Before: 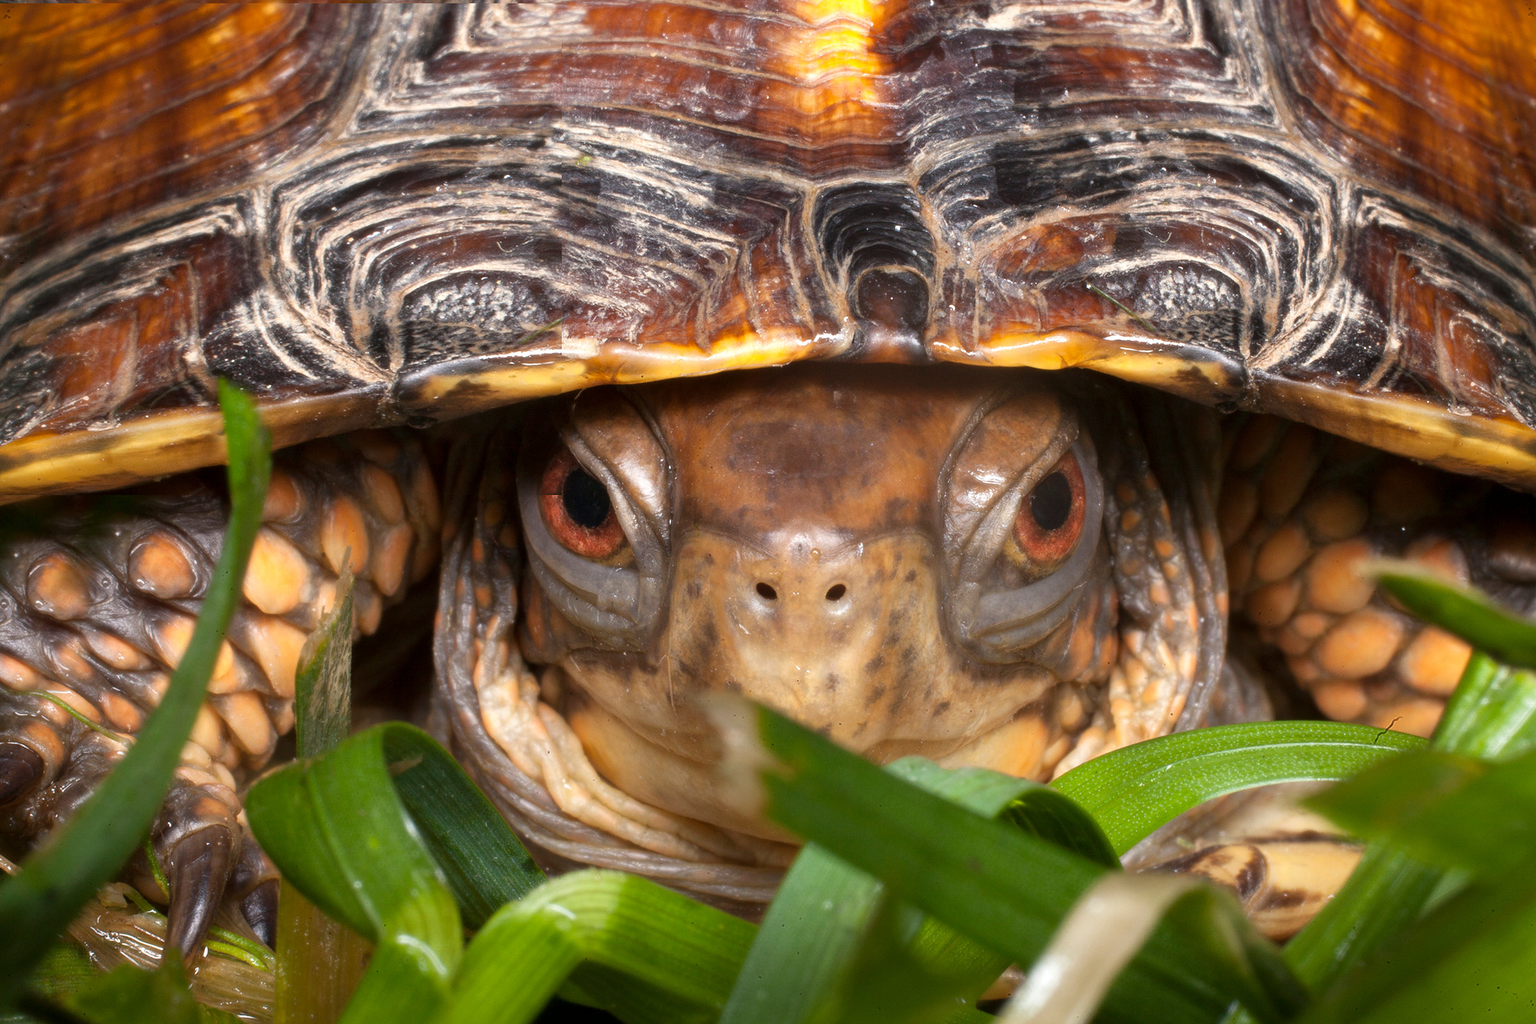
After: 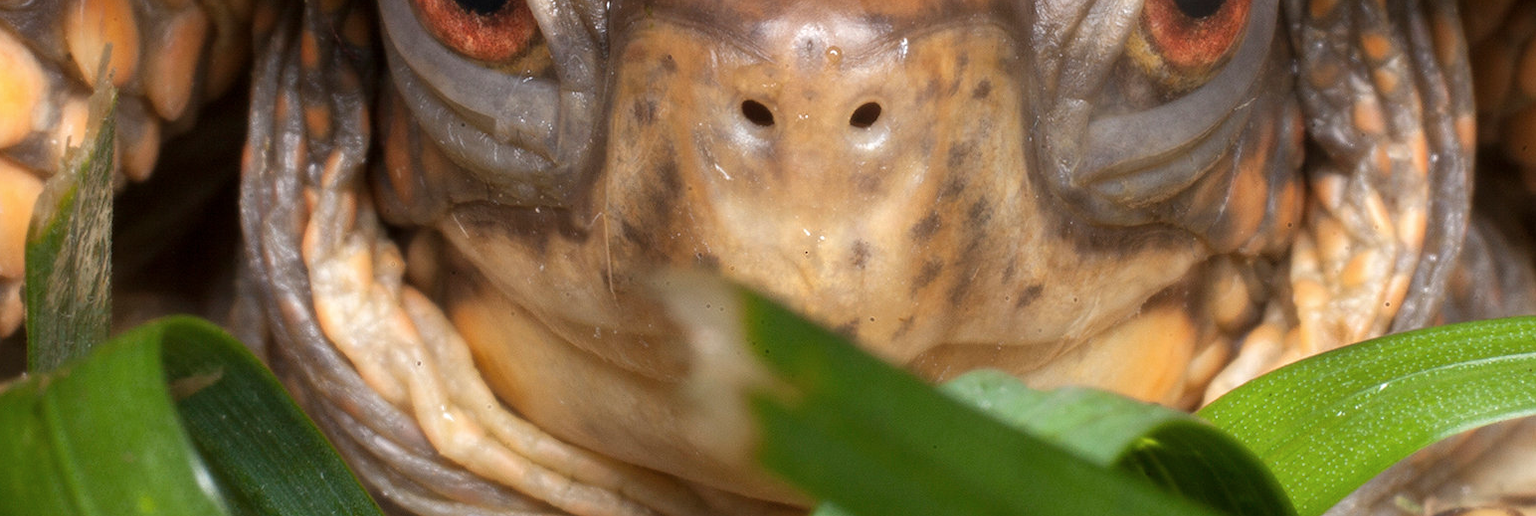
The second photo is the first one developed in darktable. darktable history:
crop: left 18.193%, top 50.671%, right 17.459%, bottom 16.835%
tone equalizer: edges refinement/feathering 500, mask exposure compensation -1.57 EV, preserve details no
contrast brightness saturation: contrast 0.01, saturation -0.051
